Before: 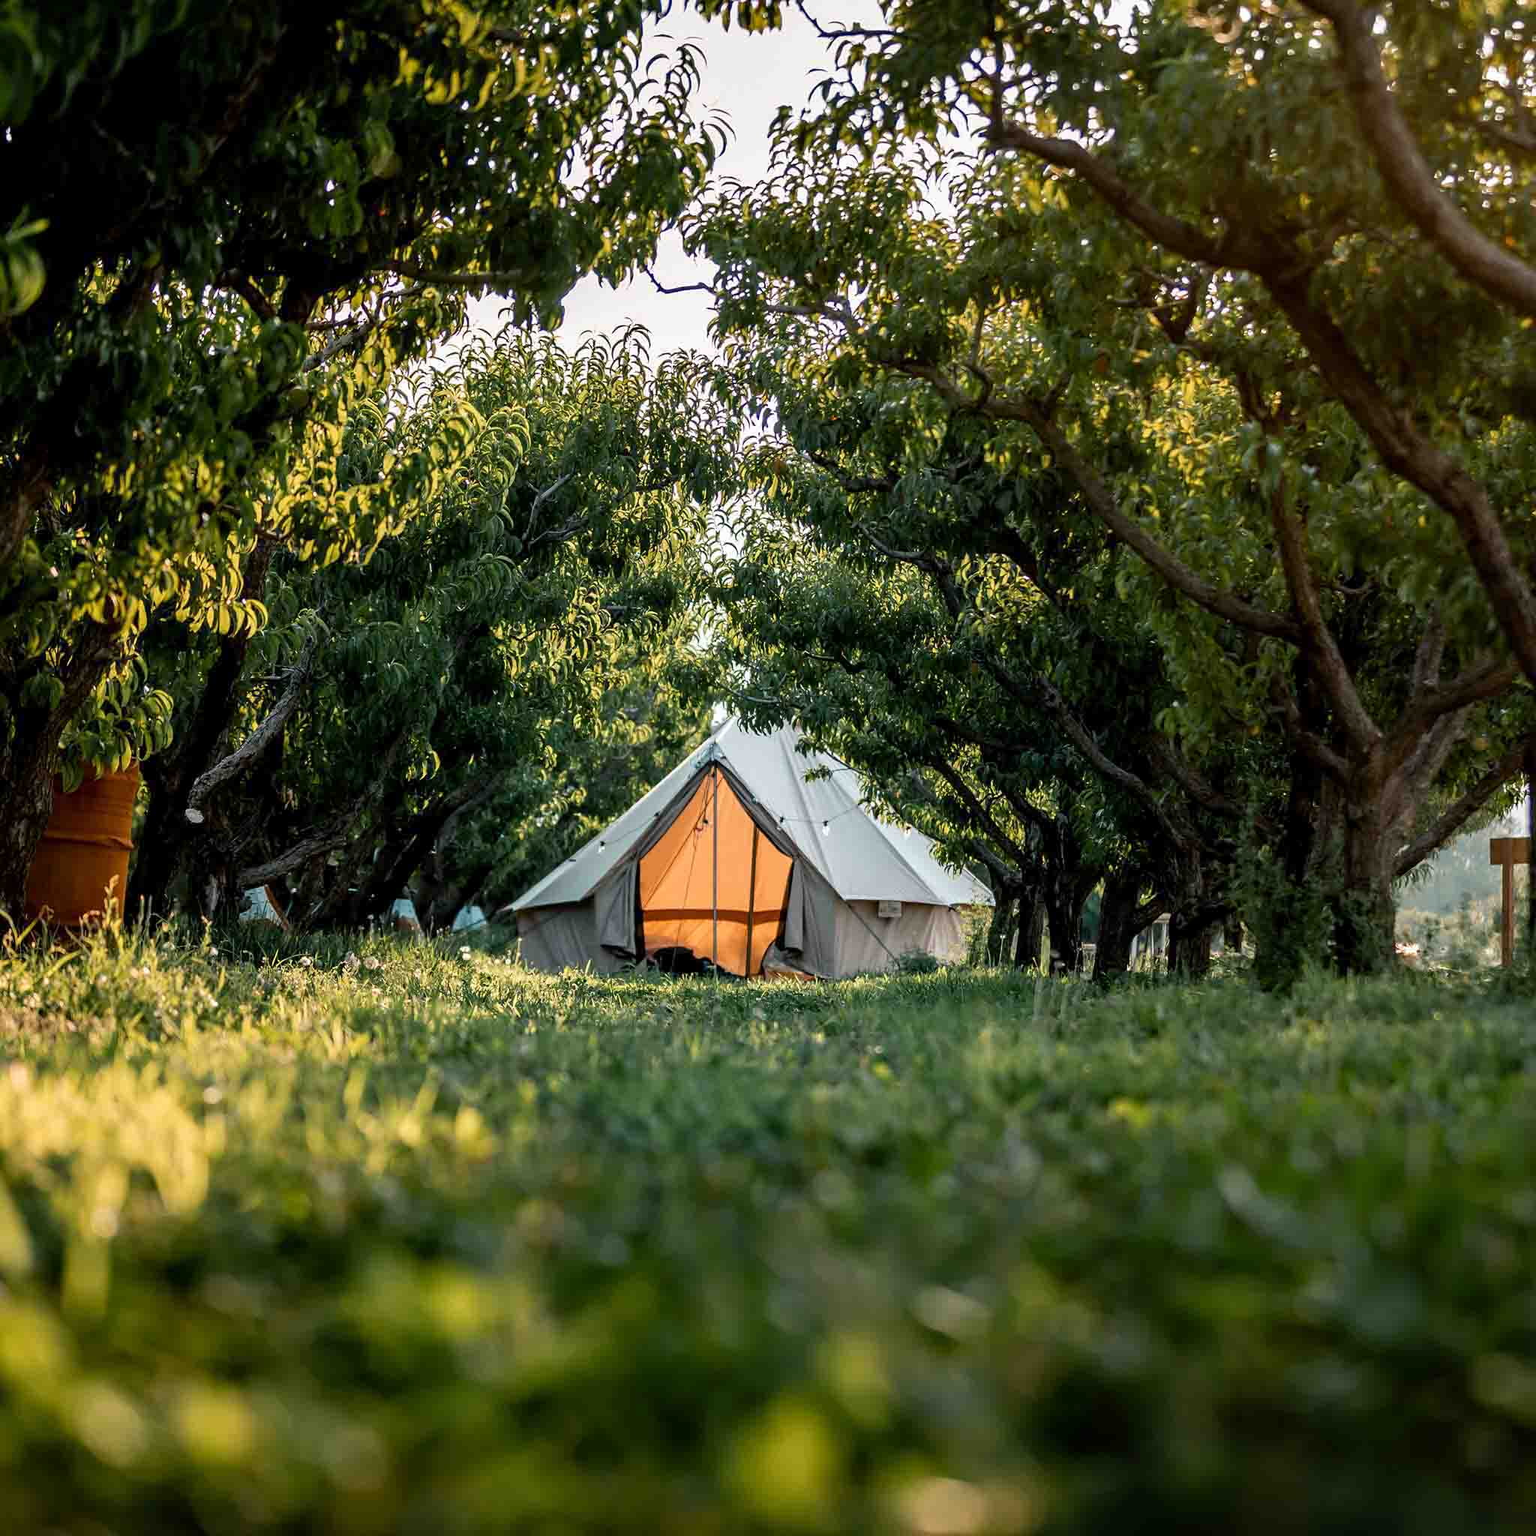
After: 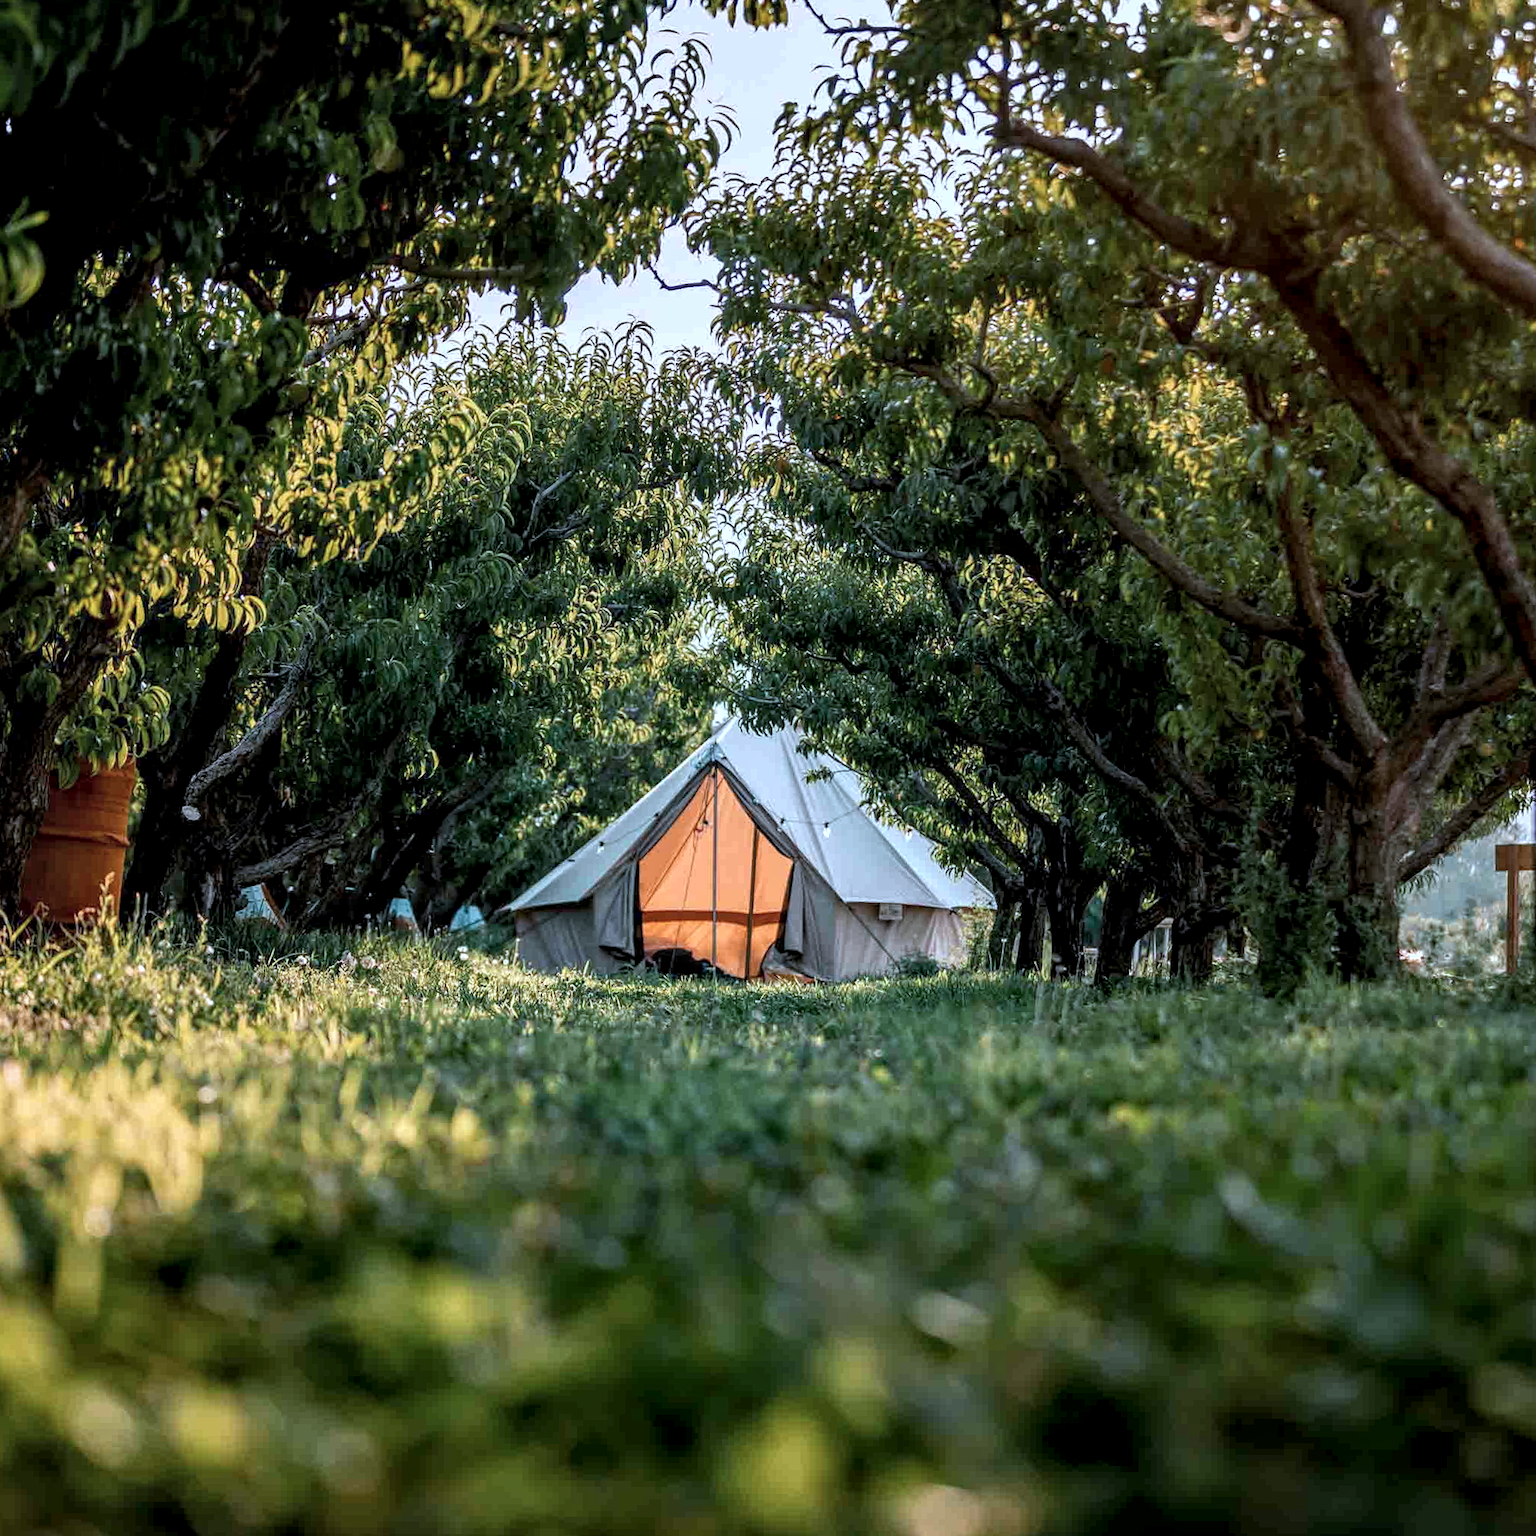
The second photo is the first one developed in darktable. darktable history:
crop and rotate: angle -0.389°
color correction: highlights a* -2.05, highlights b* -18.18
local contrast: highlights 94%, shadows 84%, detail 160%, midtone range 0.2
